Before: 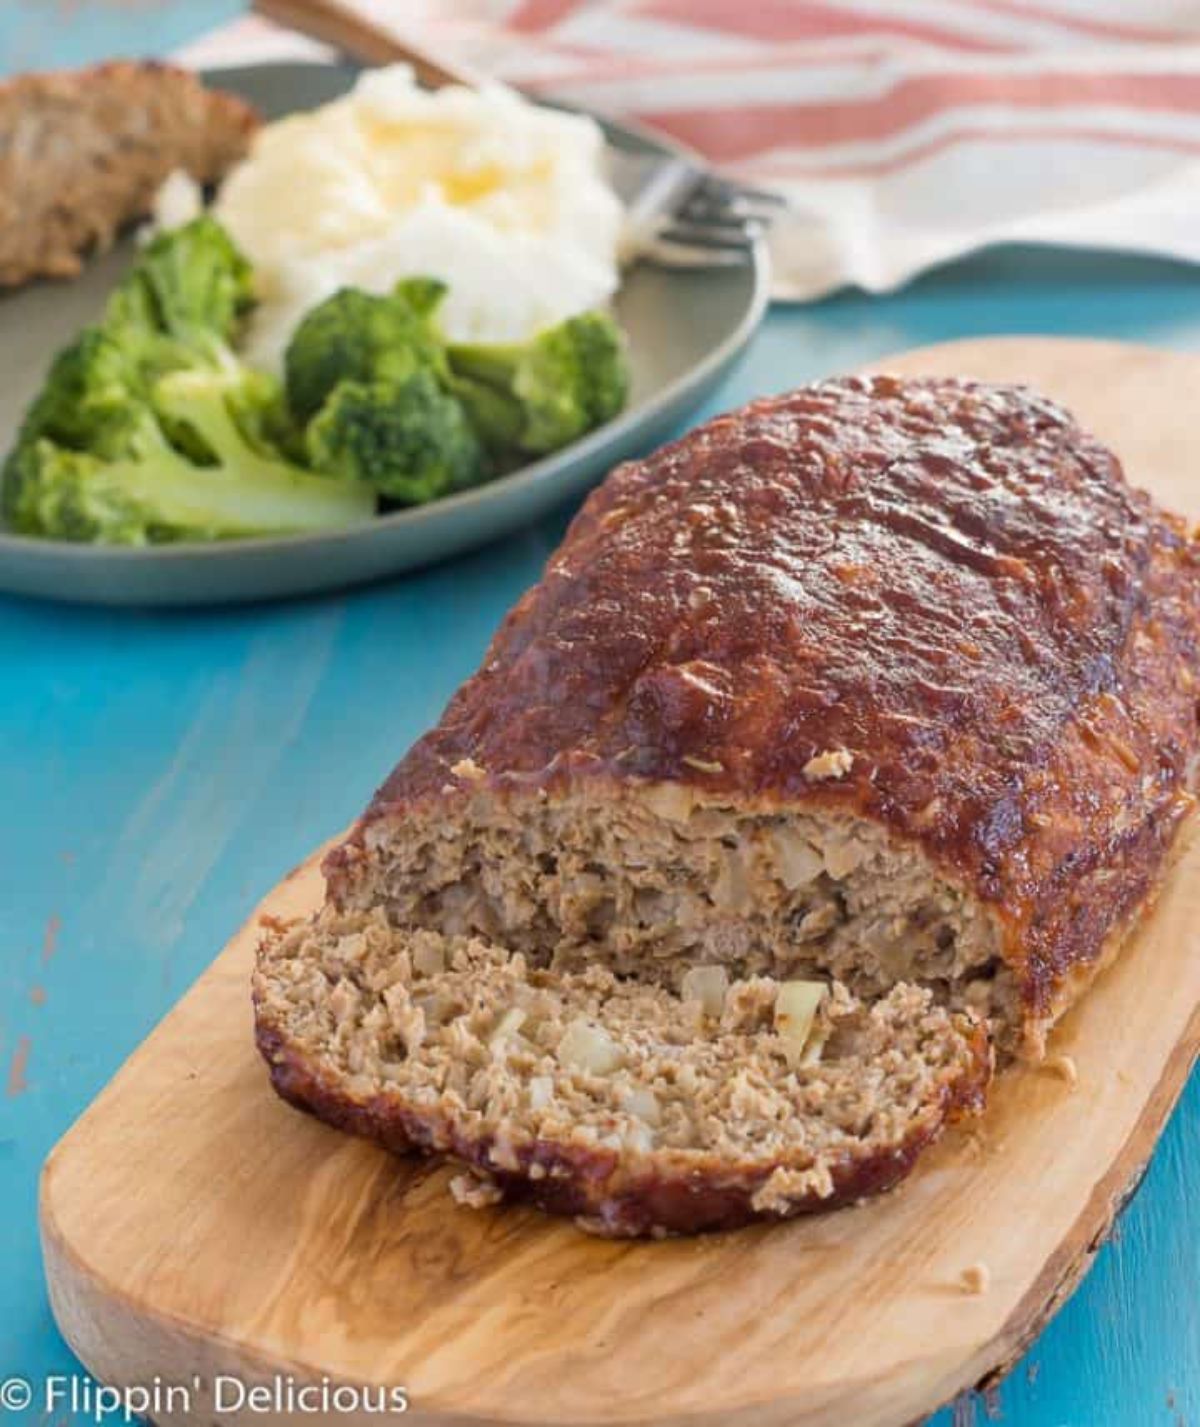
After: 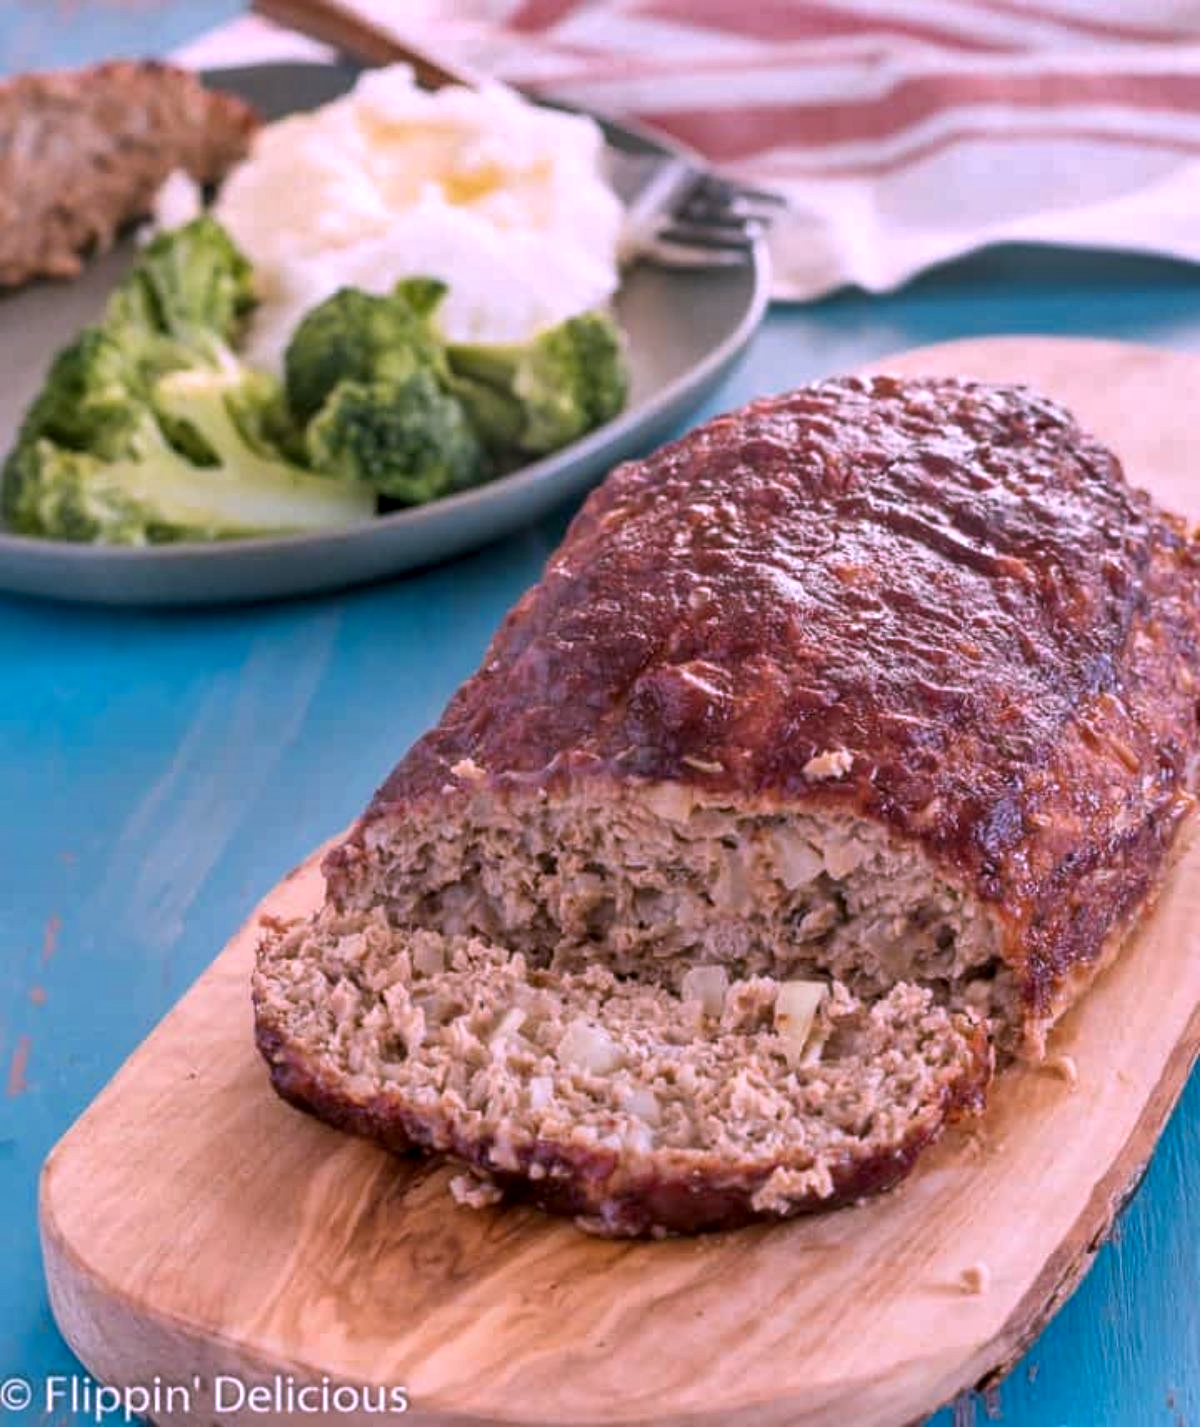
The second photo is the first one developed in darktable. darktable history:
sharpen: radius 5.322, amount 0.309, threshold 26.846
color correction: highlights a* 16.23, highlights b* -20.18
color zones: curves: ch0 [(0, 0.5) (0.143, 0.5) (0.286, 0.5) (0.429, 0.495) (0.571, 0.437) (0.714, 0.44) (0.857, 0.496) (1, 0.5)]
local contrast: highlights 87%, shadows 79%
shadows and highlights: shadows 22.35, highlights -48.67, soften with gaussian
